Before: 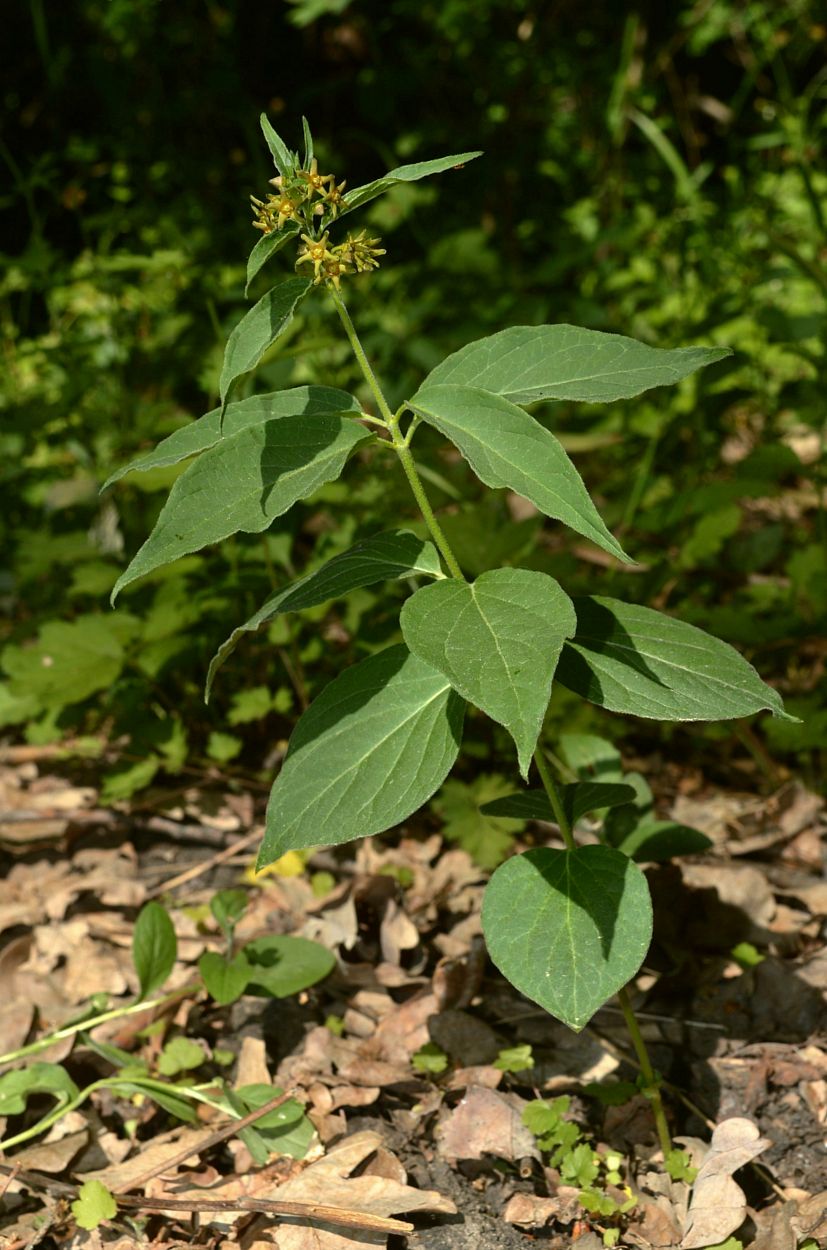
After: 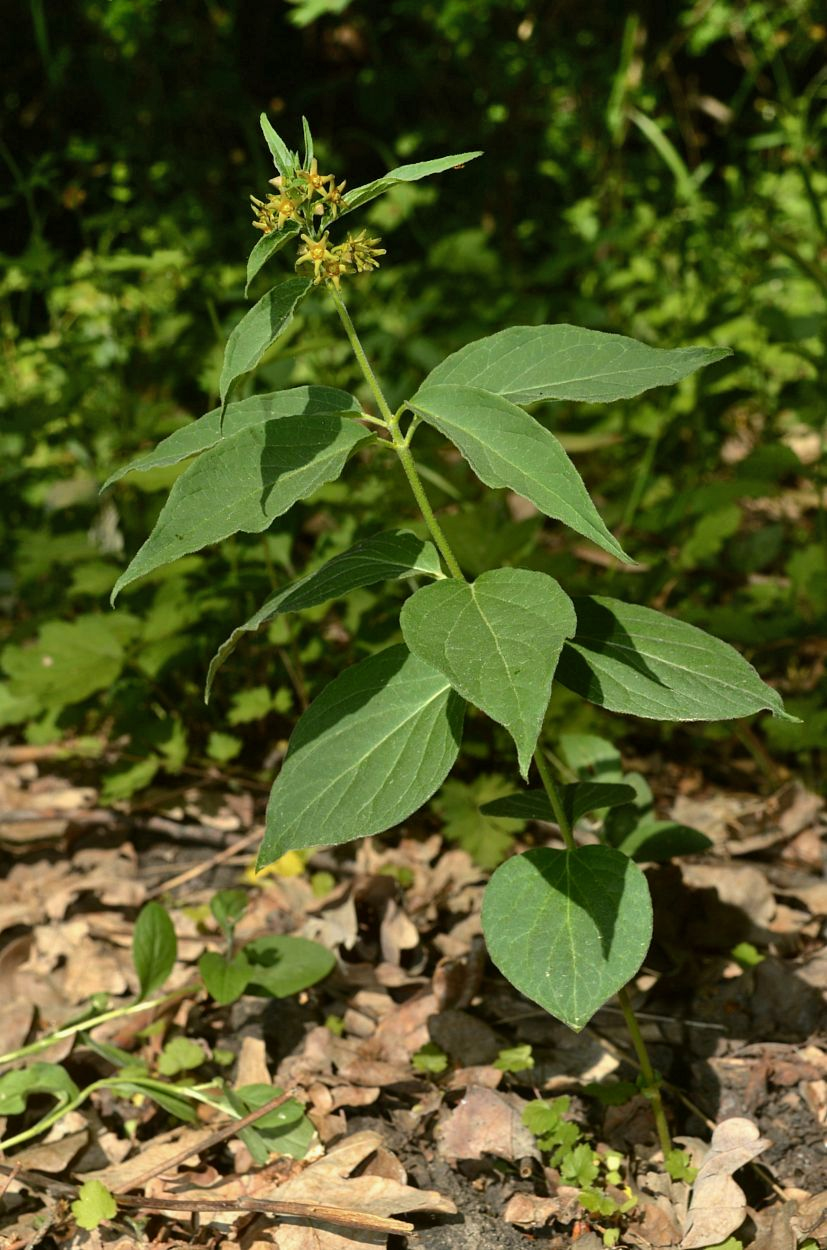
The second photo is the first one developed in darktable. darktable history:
shadows and highlights: shadows 43.54, white point adjustment -1.53, soften with gaussian
